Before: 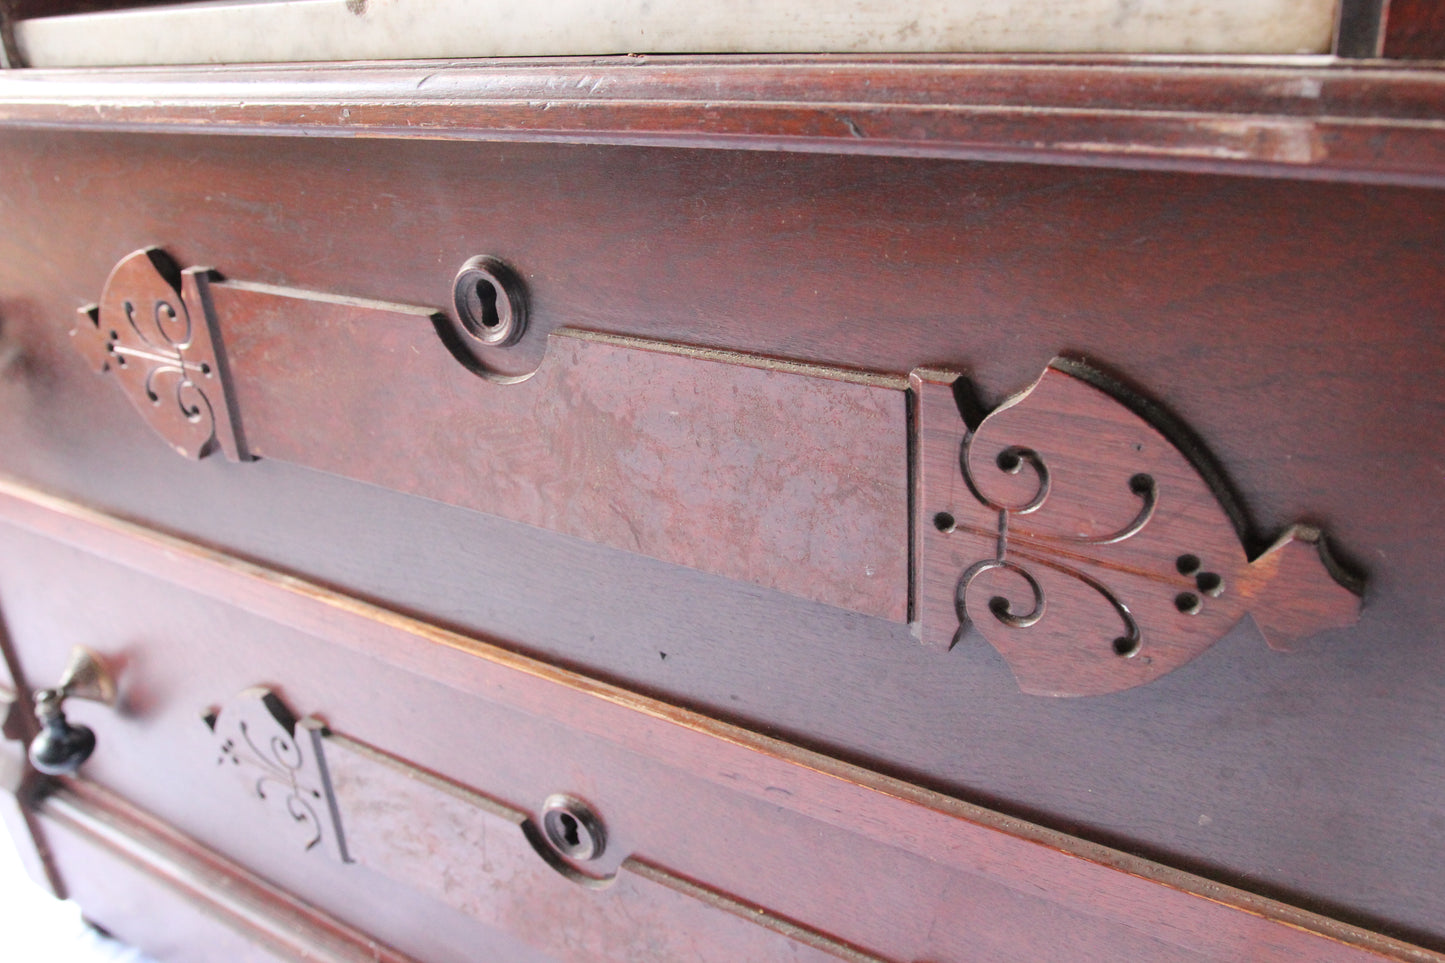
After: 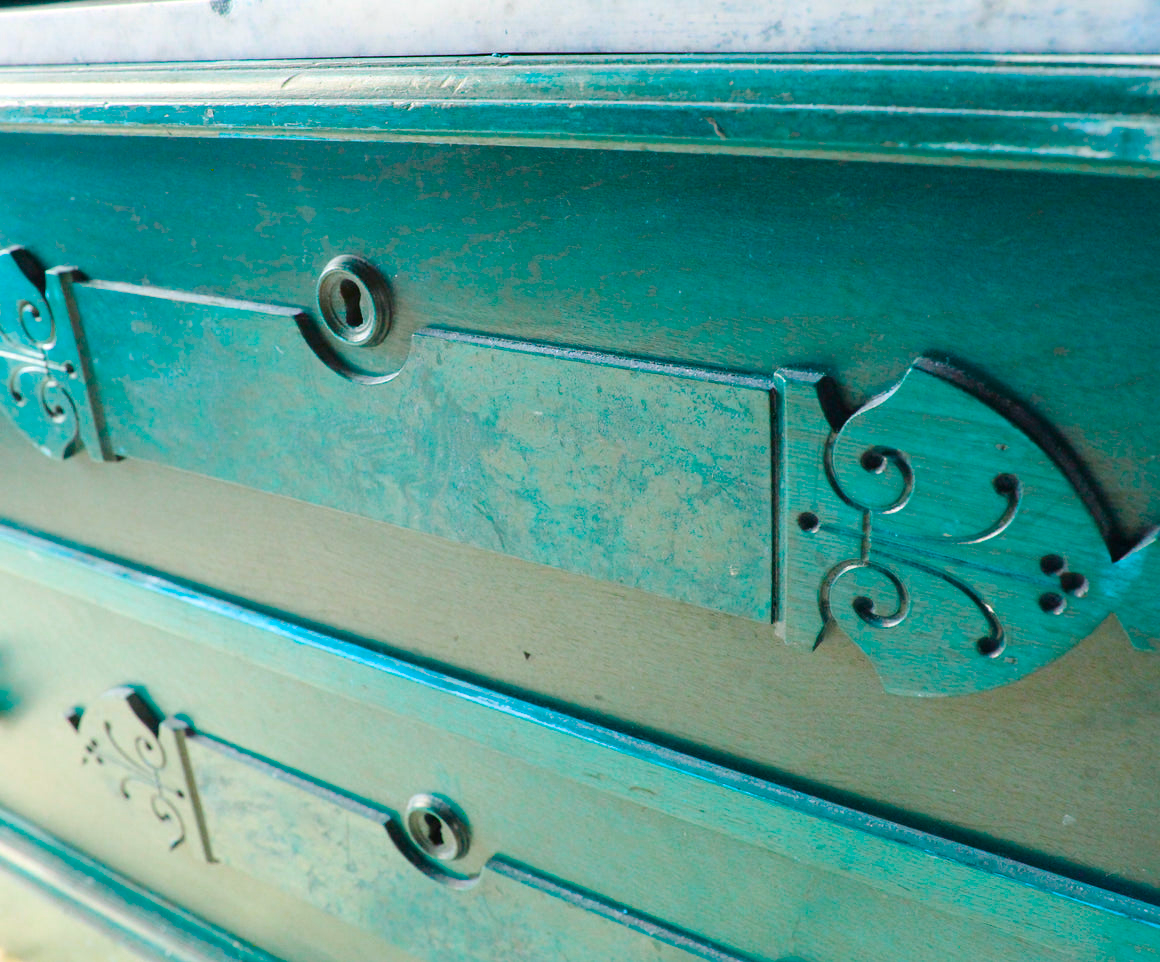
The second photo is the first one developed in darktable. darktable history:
contrast brightness saturation: contrast 0.08, saturation 0.024
color balance rgb: highlights gain › chroma 1.079%, highlights gain › hue 70.62°, perceptual saturation grading › global saturation 20%, perceptual saturation grading › highlights -25.761%, perceptual saturation grading › shadows 49.699%, hue shift 179.94°, global vibrance 49.594%, contrast 0.819%
crop and rotate: left 9.472%, right 10.224%
